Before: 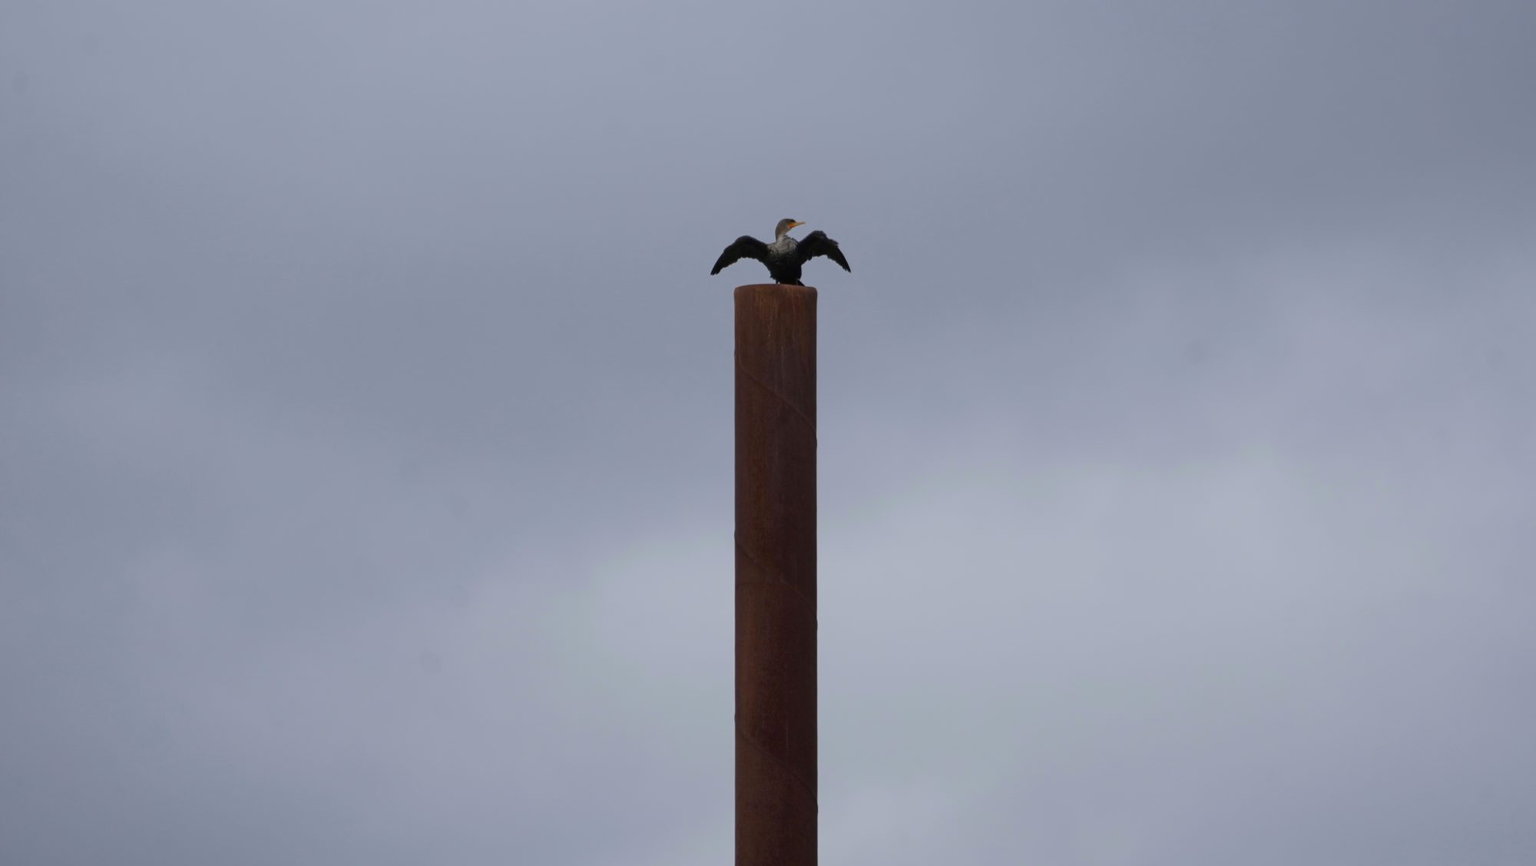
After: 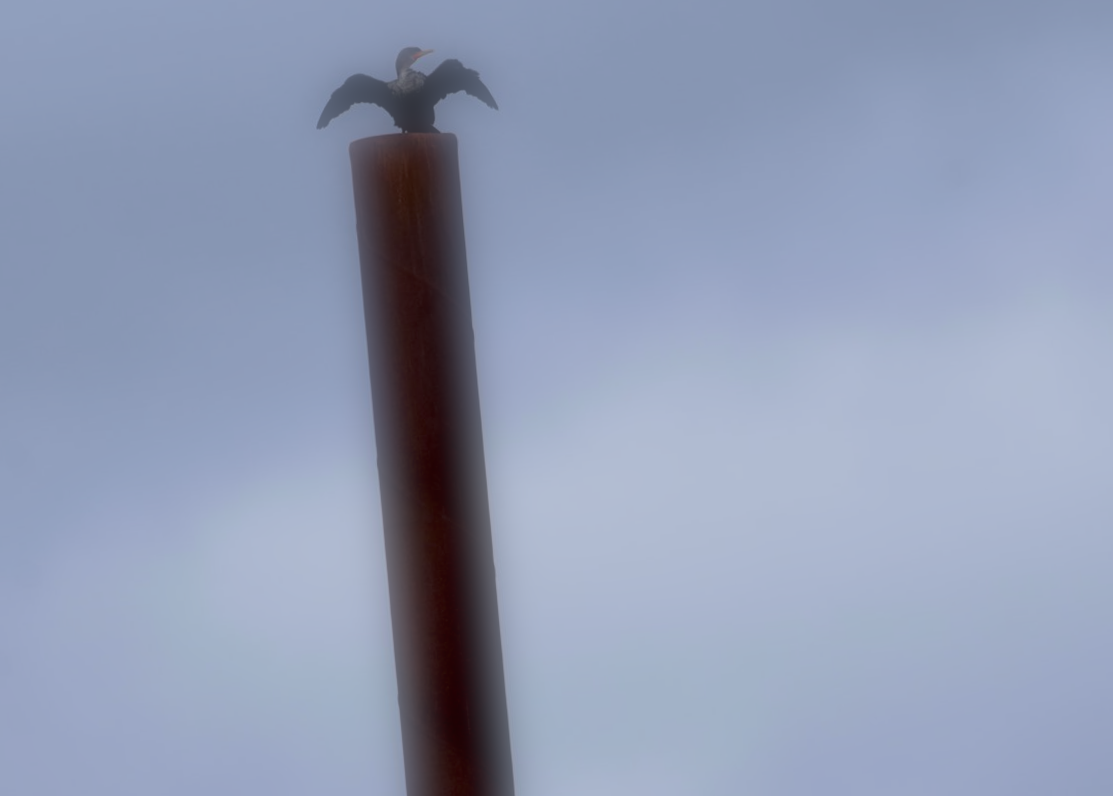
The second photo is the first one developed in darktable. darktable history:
exposure: black level correction 0.01, exposure 0.014 EV, compensate highlight preservation false
soften: on, module defaults
base curve: curves: ch0 [(0, 0) (0.472, 0.455) (1, 1)], preserve colors none
rotate and perspective: rotation -5°, crop left 0.05, crop right 0.952, crop top 0.11, crop bottom 0.89
color correction: highlights a* -0.772, highlights b* -8.92
crop and rotate: left 28.256%, top 17.734%, right 12.656%, bottom 3.573%
